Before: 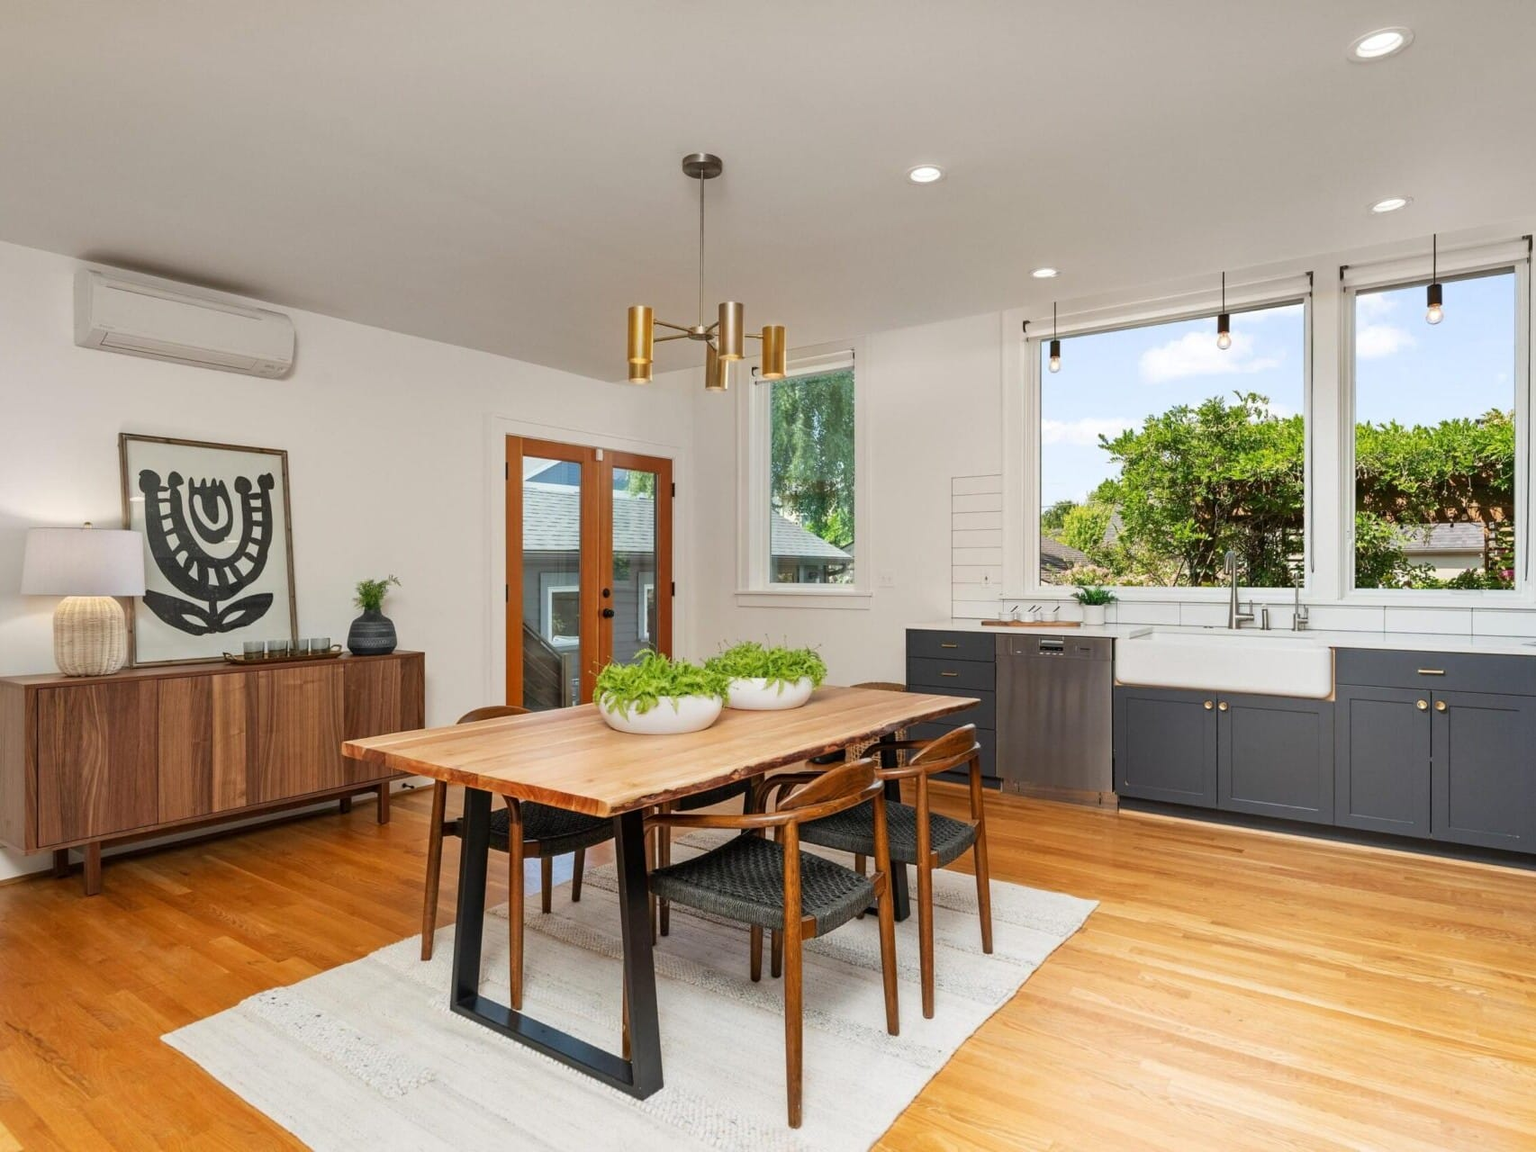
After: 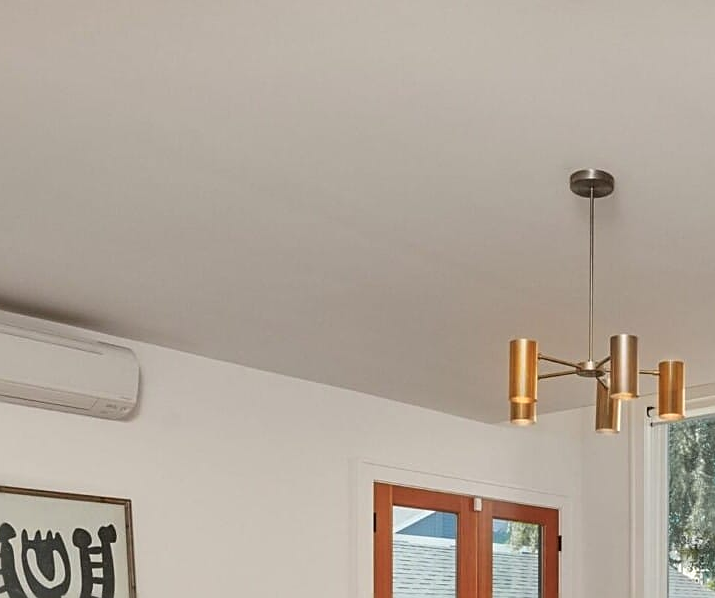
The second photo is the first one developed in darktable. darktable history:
crop and rotate: left 11.02%, top 0.085%, right 47.065%, bottom 53.188%
sharpen: on, module defaults
color zones: curves: ch1 [(0.29, 0.492) (0.373, 0.185) (0.509, 0.481)]; ch2 [(0.25, 0.462) (0.749, 0.457)]
